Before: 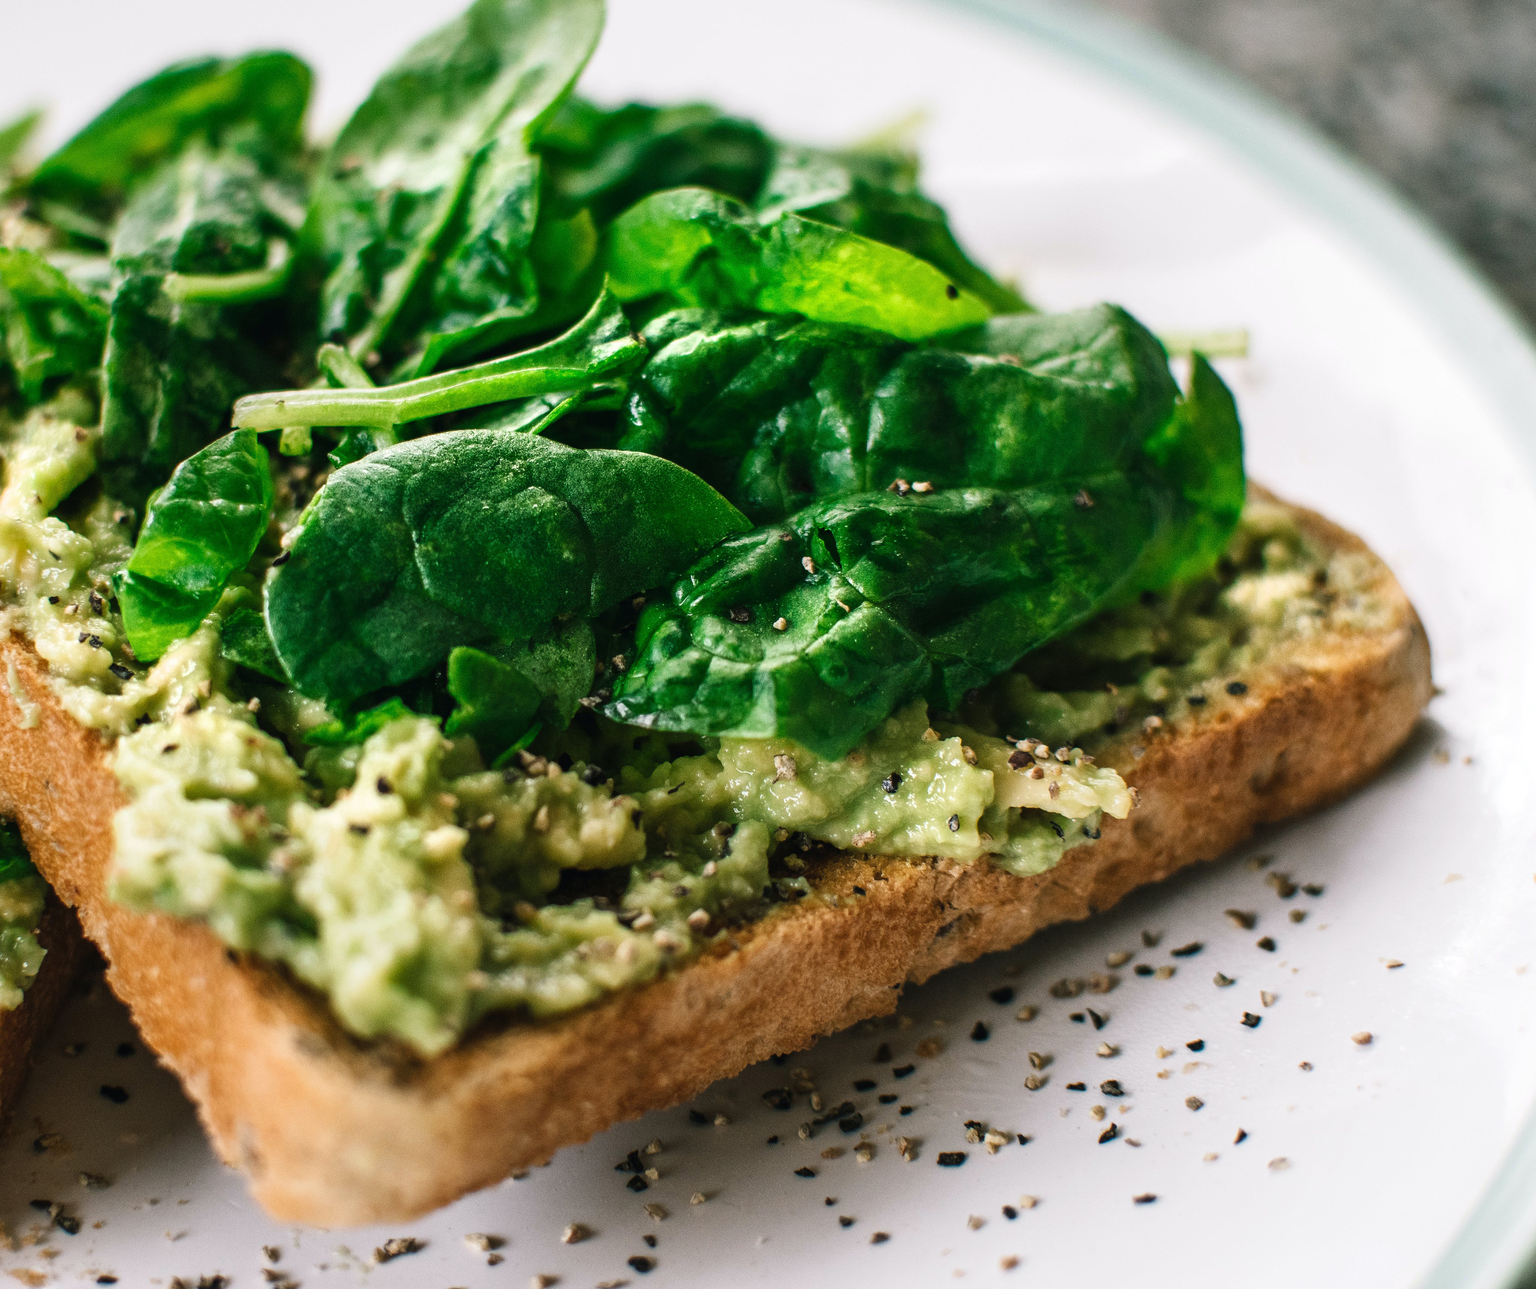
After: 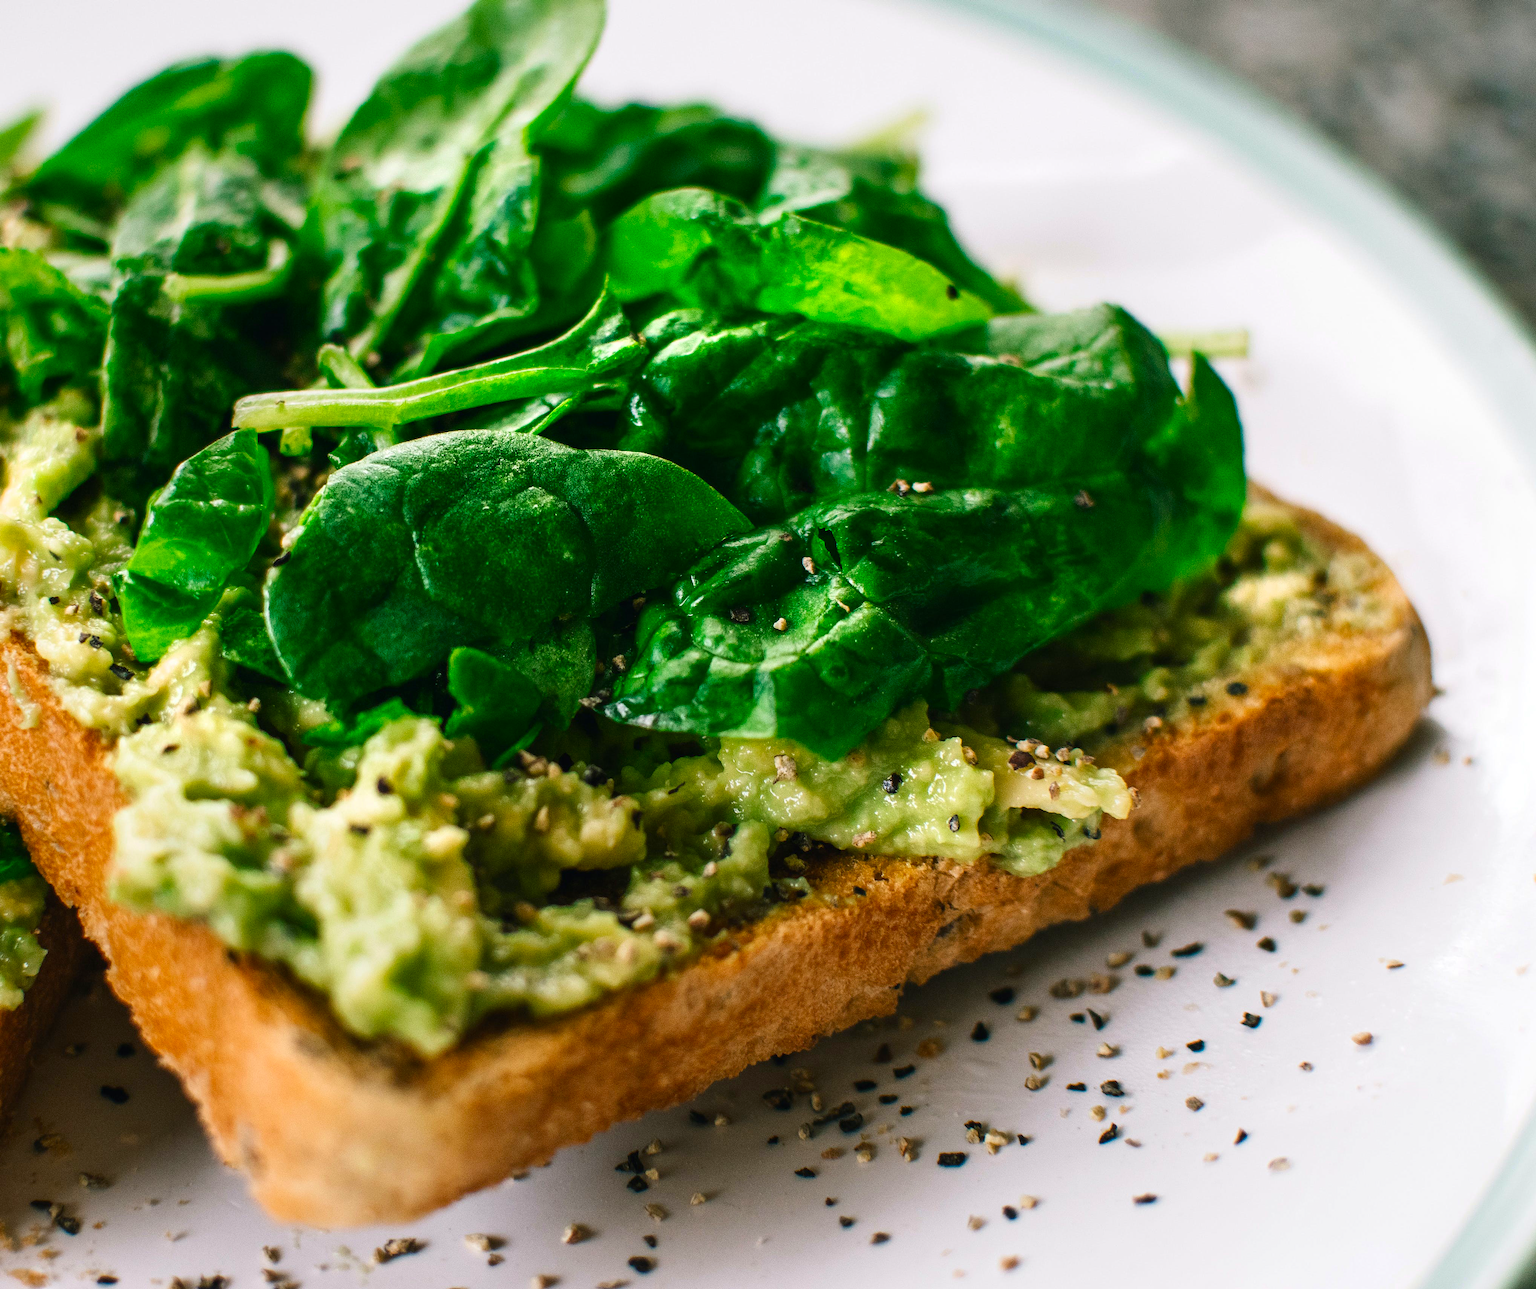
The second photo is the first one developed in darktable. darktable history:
contrast brightness saturation: brightness -0.016, saturation 0.353
